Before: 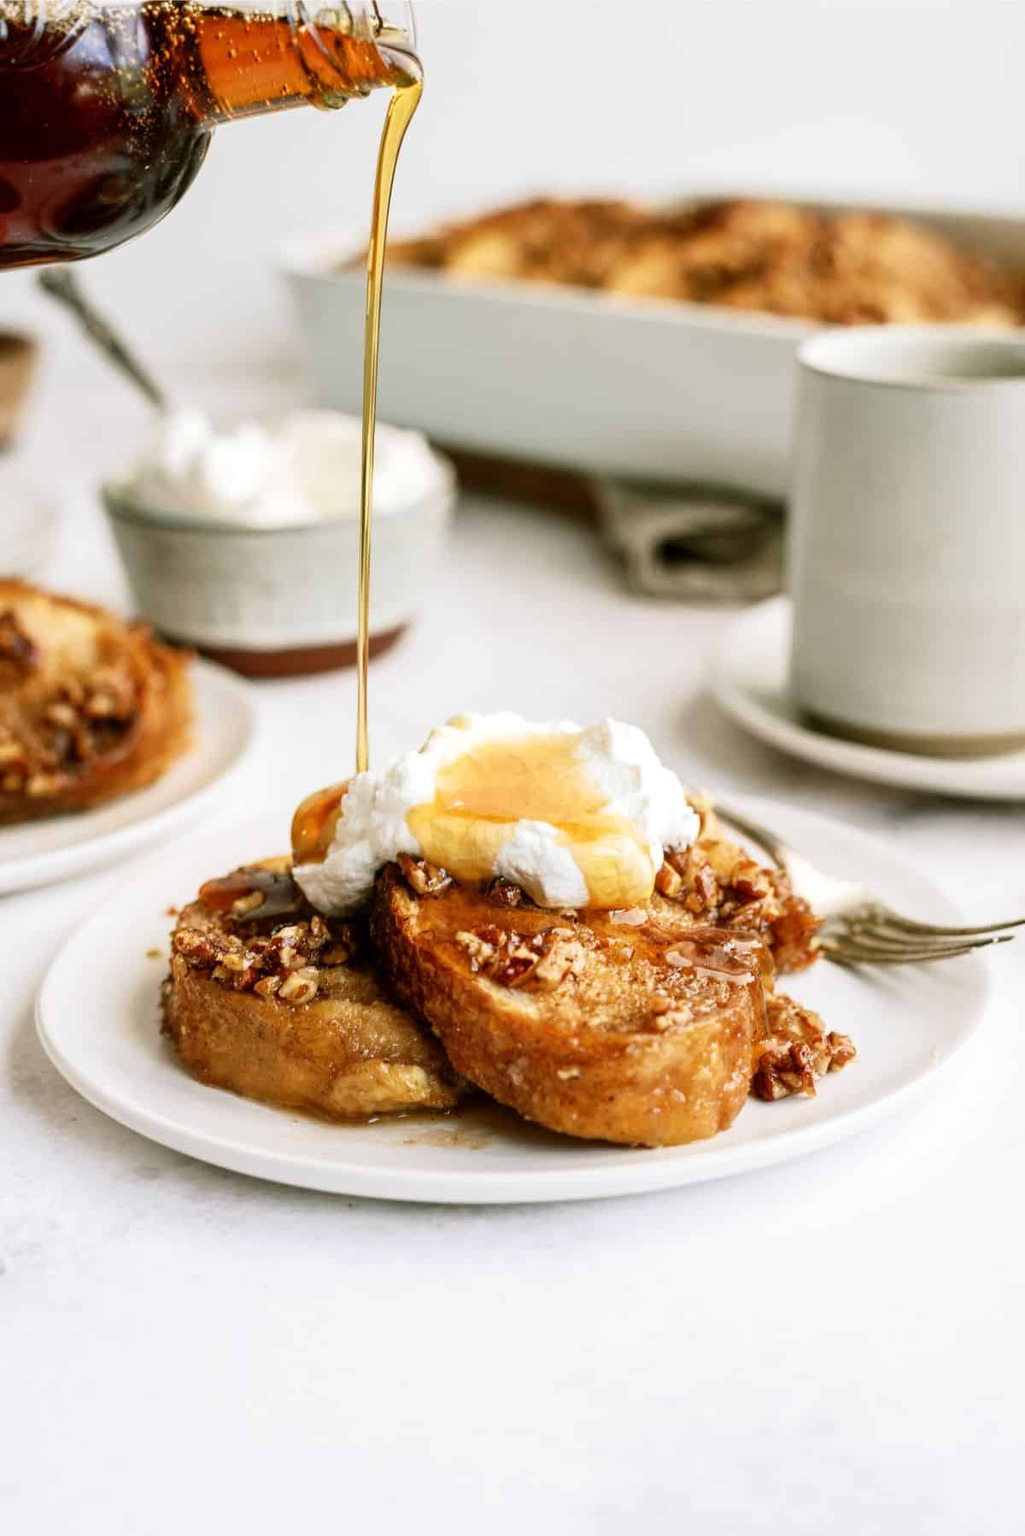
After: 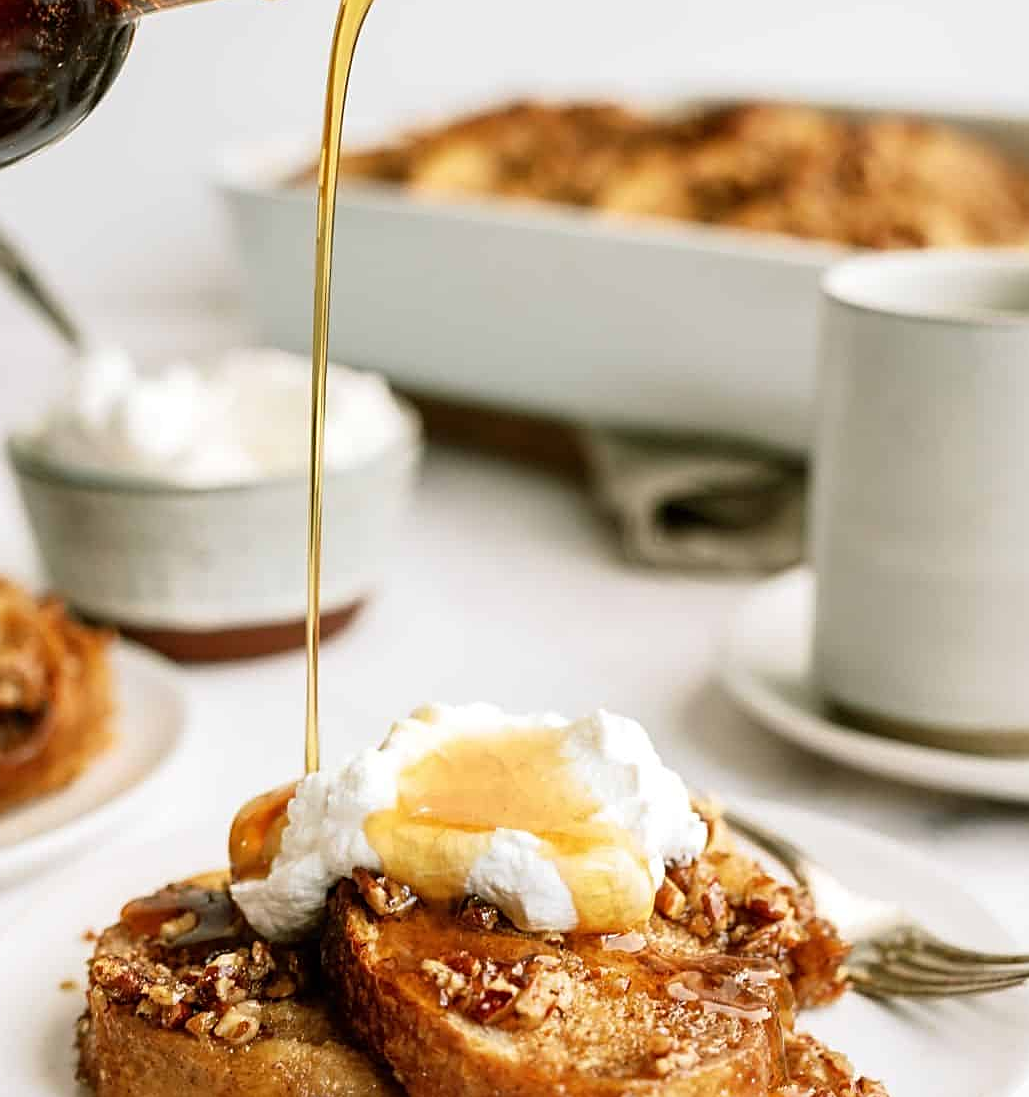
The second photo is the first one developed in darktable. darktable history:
crop and rotate: left 9.334%, top 7.293%, right 4.882%, bottom 31.666%
sharpen: on, module defaults
